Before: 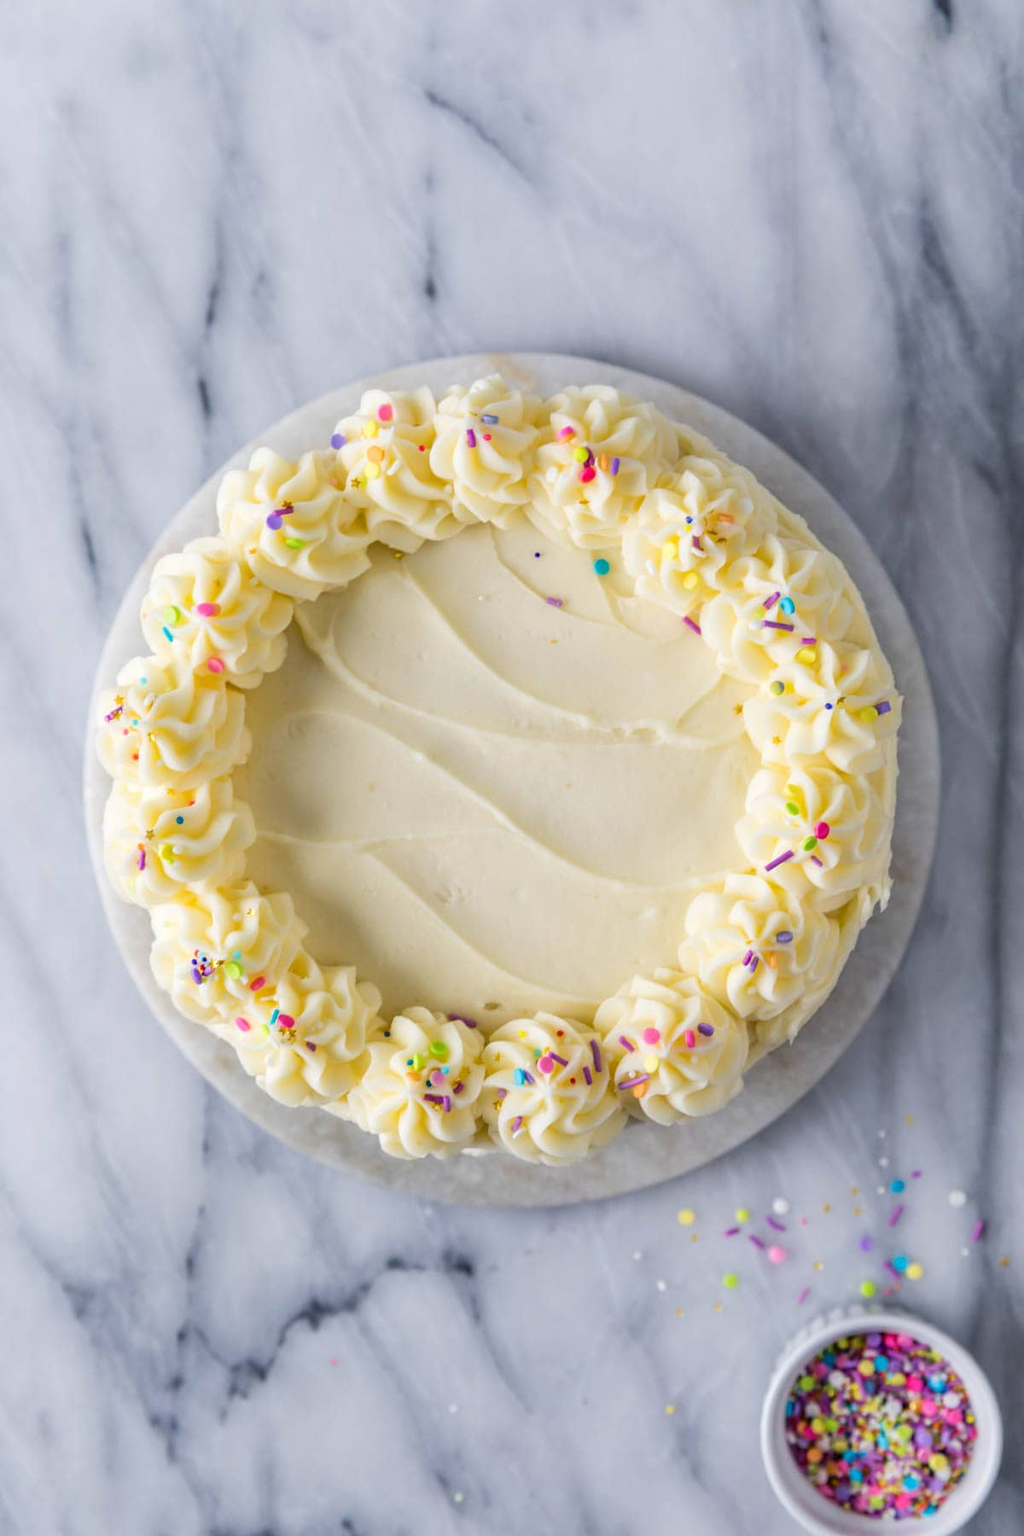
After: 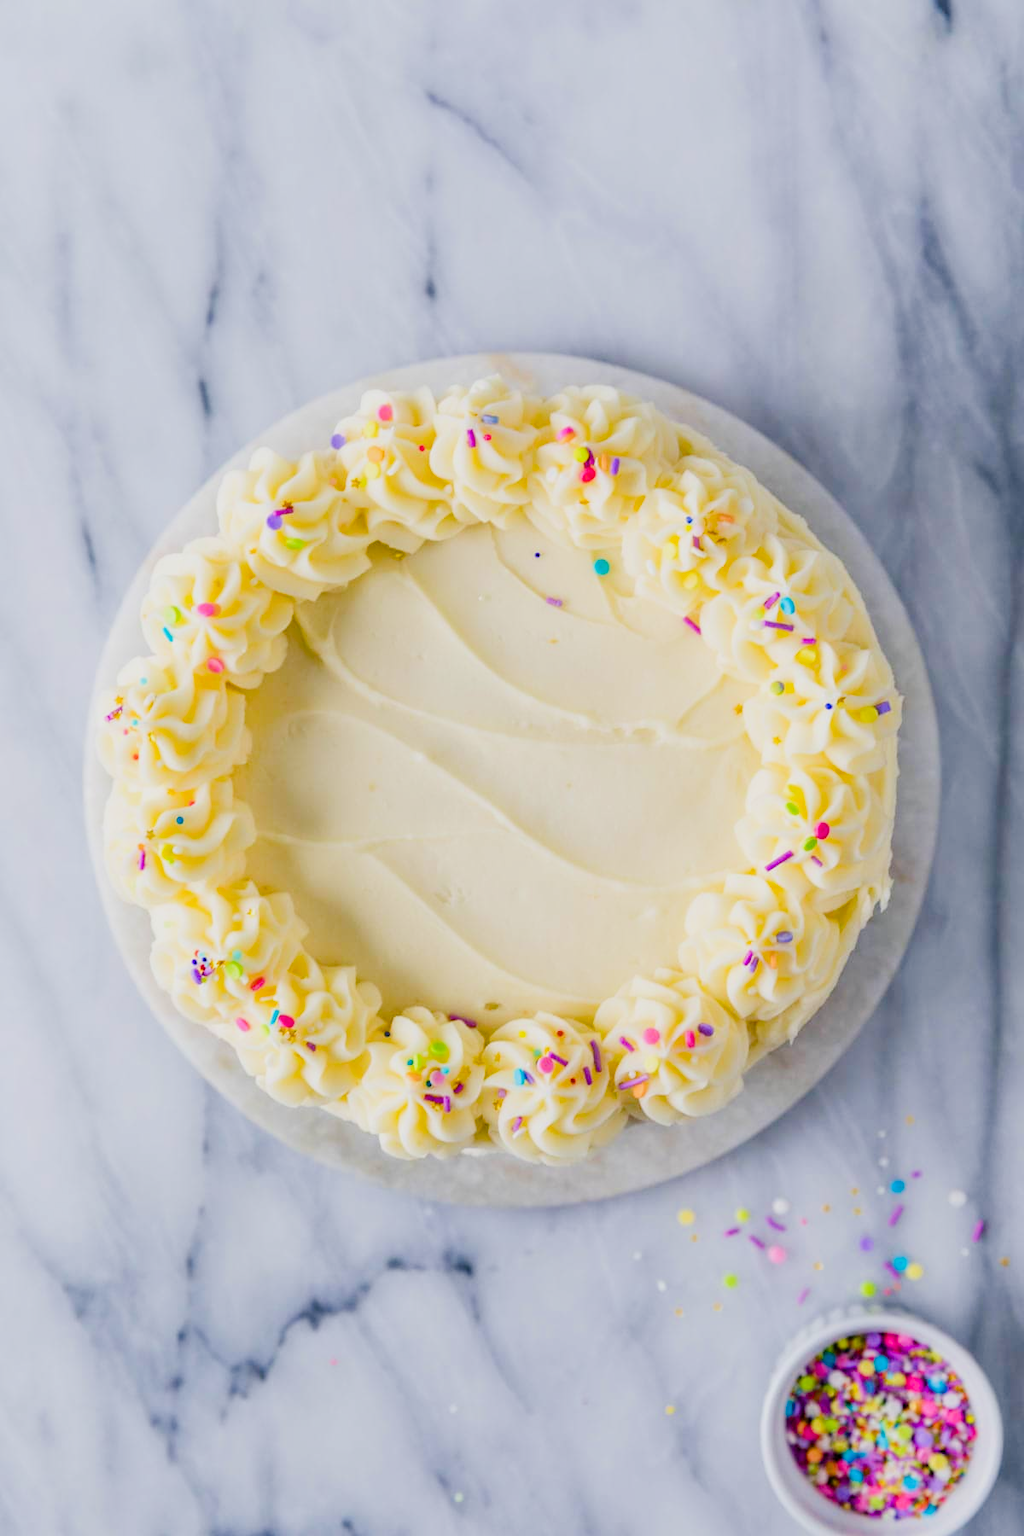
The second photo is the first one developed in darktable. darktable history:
color balance rgb: shadows lift › chroma 2.004%, shadows lift › hue 216.7°, linear chroma grading › global chroma 15.33%, perceptual saturation grading › global saturation 20%, perceptual saturation grading › highlights -25.288%, perceptual saturation grading › shadows 24.935%, global vibrance 9.508%
contrast equalizer: octaves 7, y [[0.5 ×6], [0.5 ×6], [0.975, 0.964, 0.925, 0.865, 0.793, 0.721], [0 ×6], [0 ×6]]
filmic rgb: black relative exposure -7.65 EV, white relative exposure 4.56 EV, threshold 3.05 EV, hardness 3.61, contrast 0.995, iterations of high-quality reconstruction 0, enable highlight reconstruction true
exposure: exposure 0.602 EV, compensate highlight preservation false
